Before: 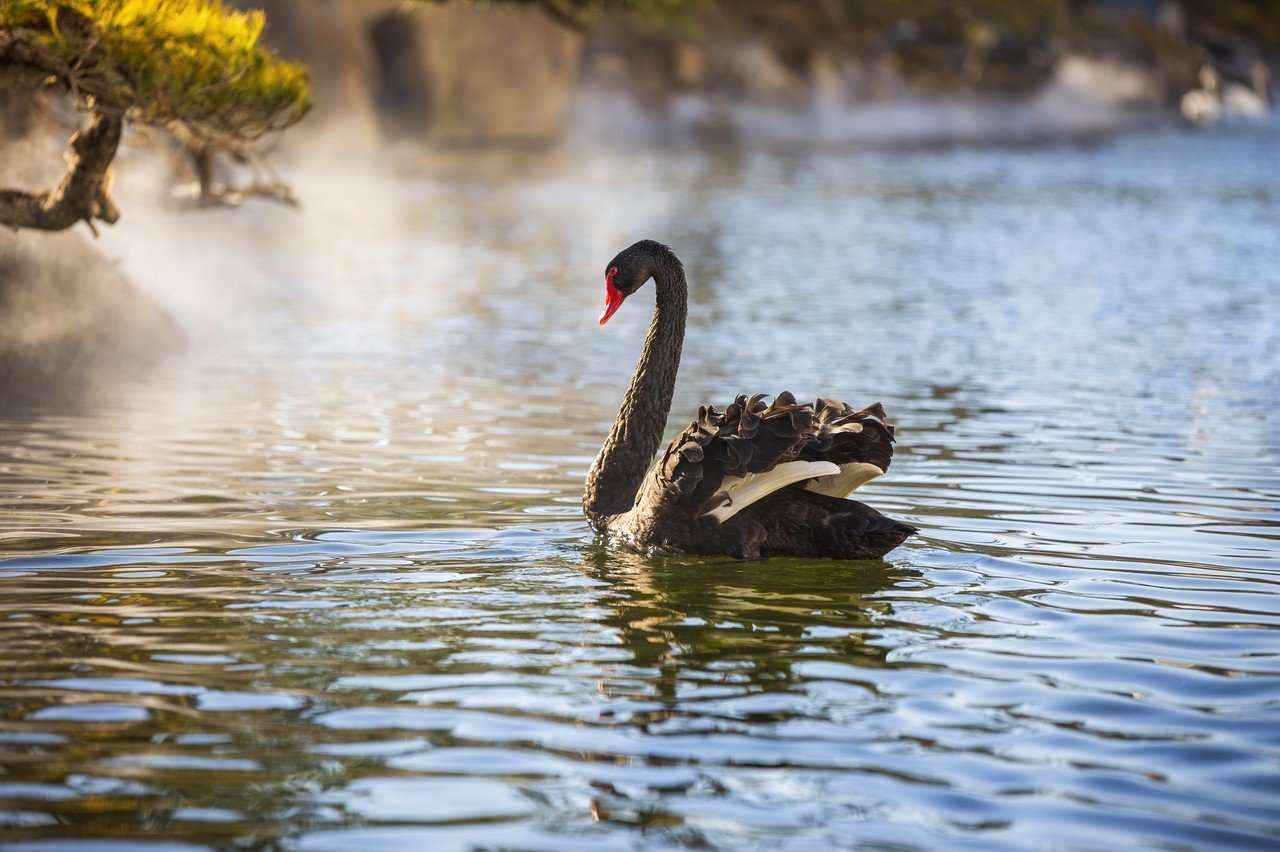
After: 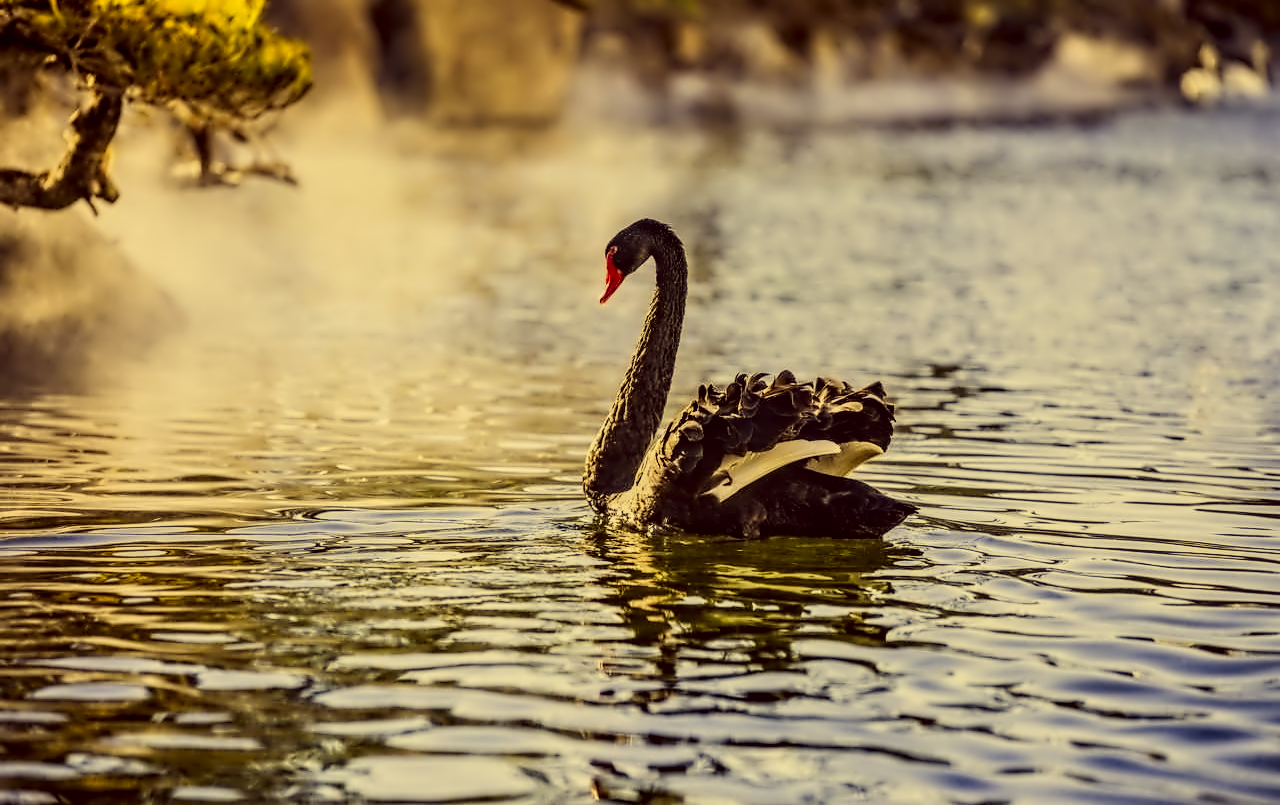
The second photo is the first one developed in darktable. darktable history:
local contrast: on, module defaults
crop and rotate: top 2.479%, bottom 3.018%
contrast equalizer: octaves 7, y [[0.5, 0.542, 0.583, 0.625, 0.667, 0.708], [0.5 ×6], [0.5 ×6], [0, 0.033, 0.067, 0.1, 0.133, 0.167], [0, 0.05, 0.1, 0.15, 0.2, 0.25]]
contrast brightness saturation: contrast 0.15, brightness -0.01, saturation 0.1
color correction: highlights a* -0.482, highlights b* 40, shadows a* 9.8, shadows b* -0.161
filmic rgb: black relative exposure -7.65 EV, white relative exposure 4.56 EV, hardness 3.61
